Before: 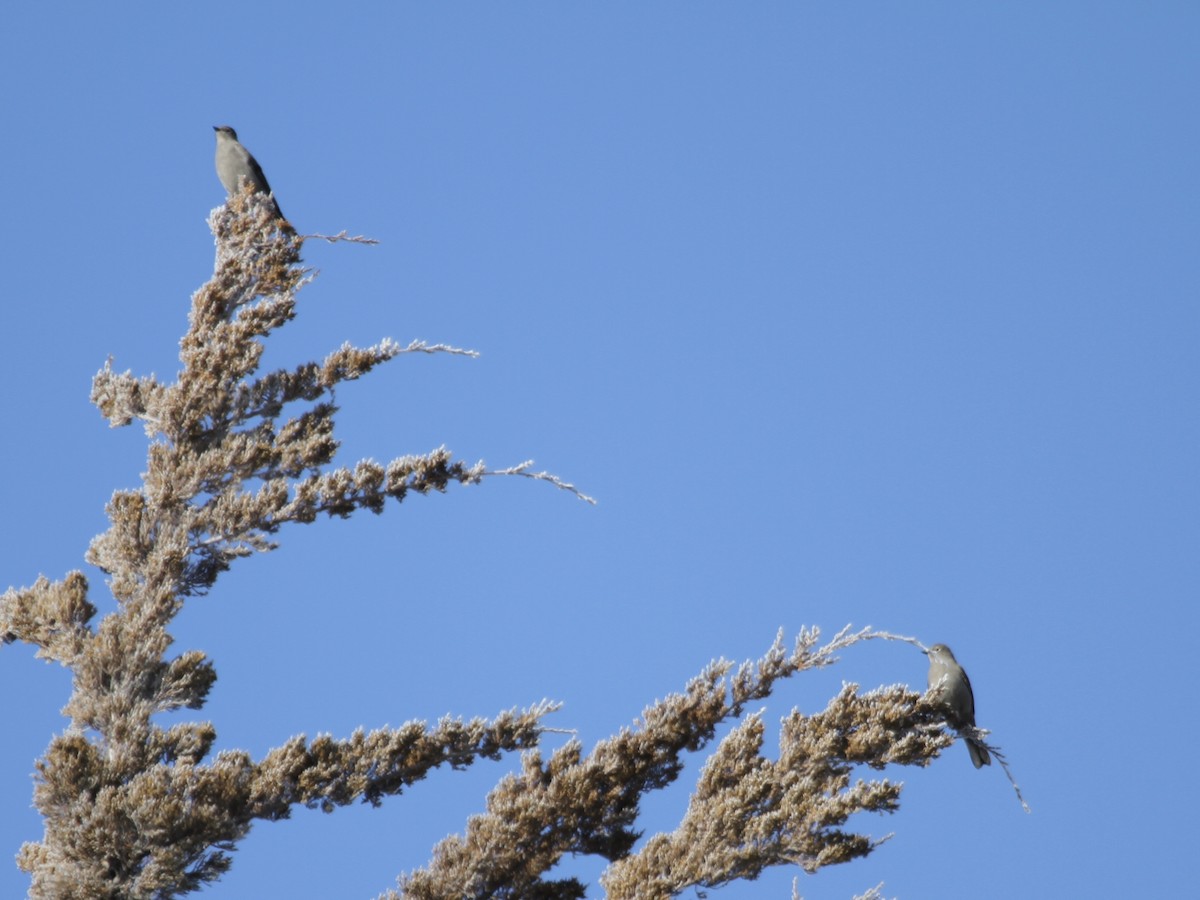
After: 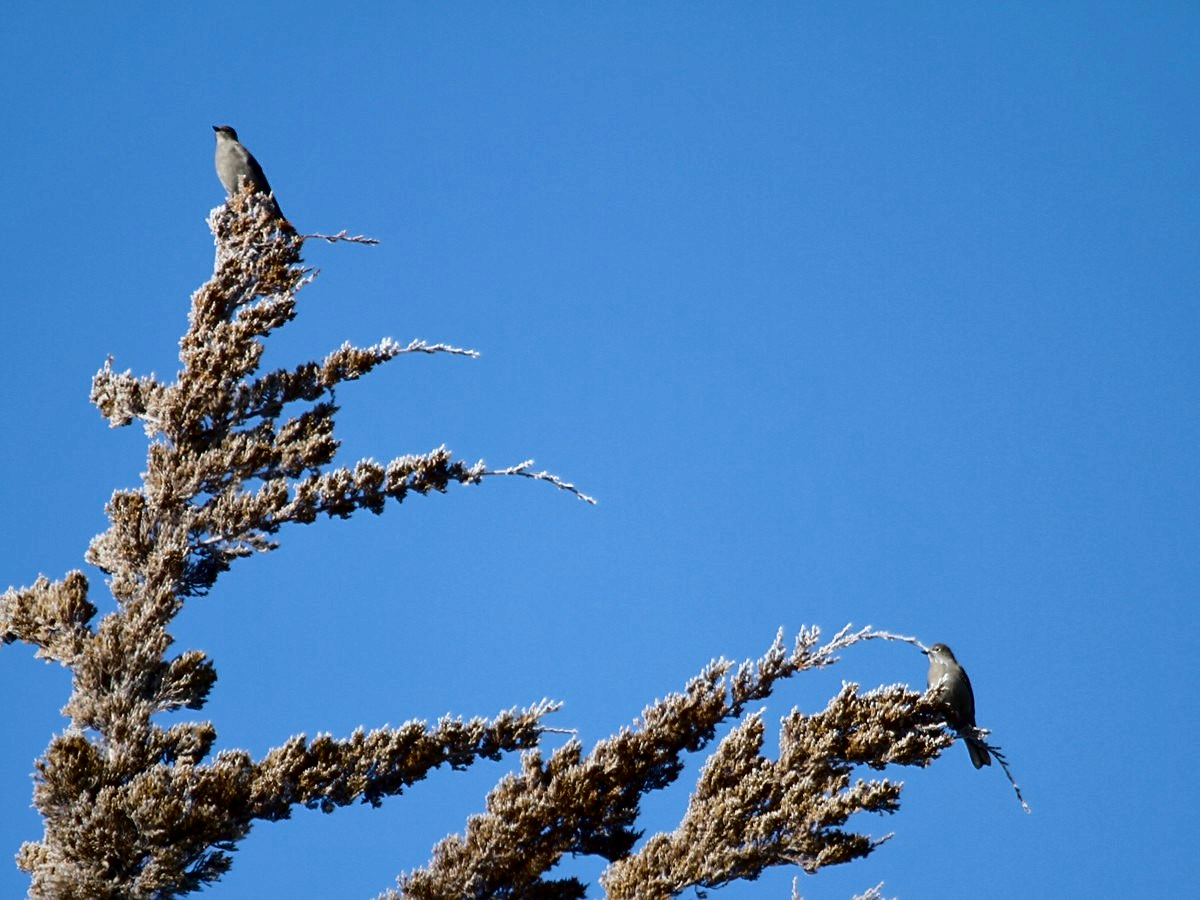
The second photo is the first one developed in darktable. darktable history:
local contrast: mode bilateral grid, contrast 21, coarseness 51, detail 130%, midtone range 0.2
contrast brightness saturation: contrast 0.24, brightness -0.233, saturation 0.146
sharpen: on, module defaults
